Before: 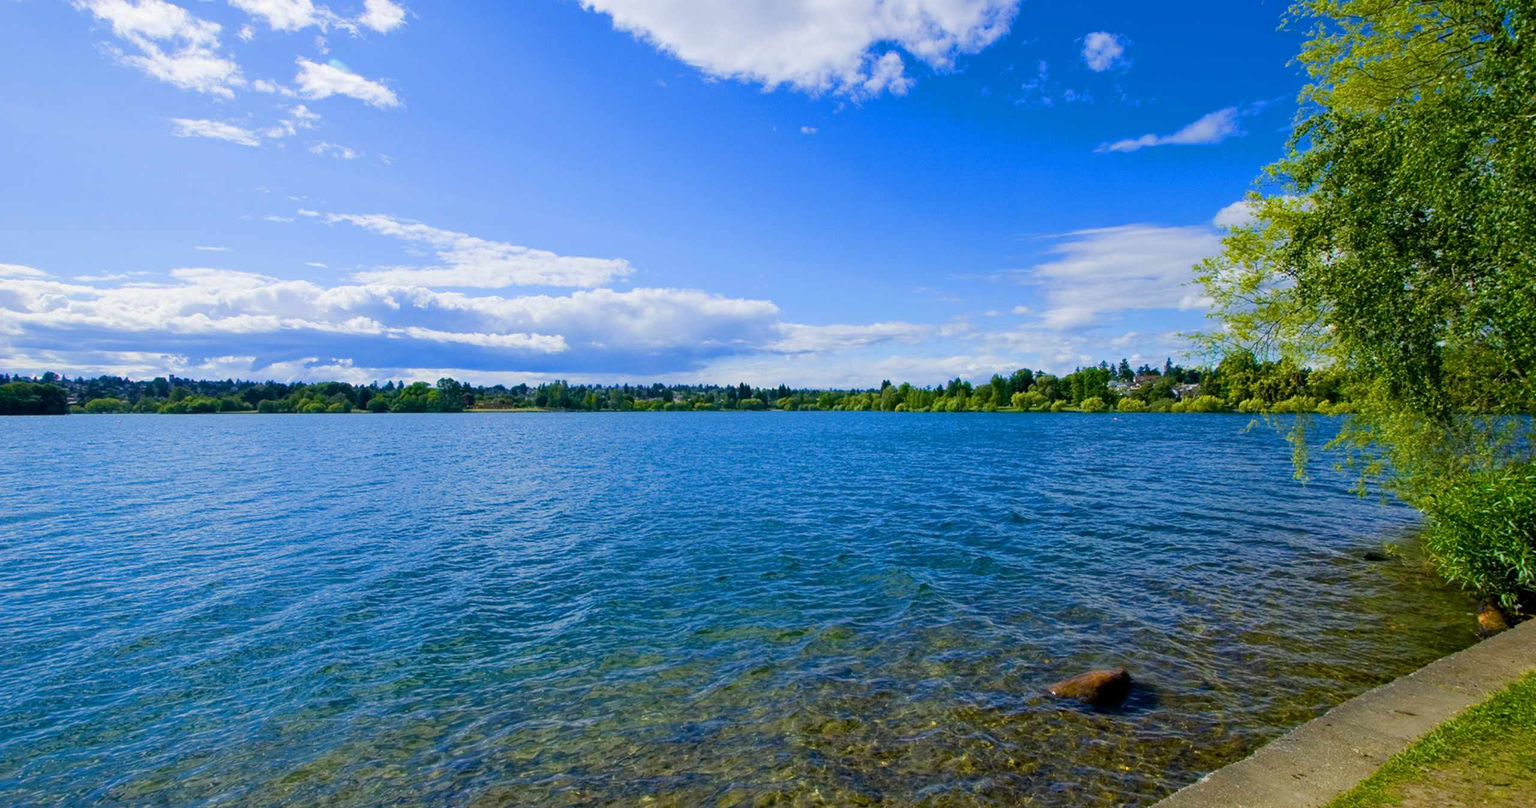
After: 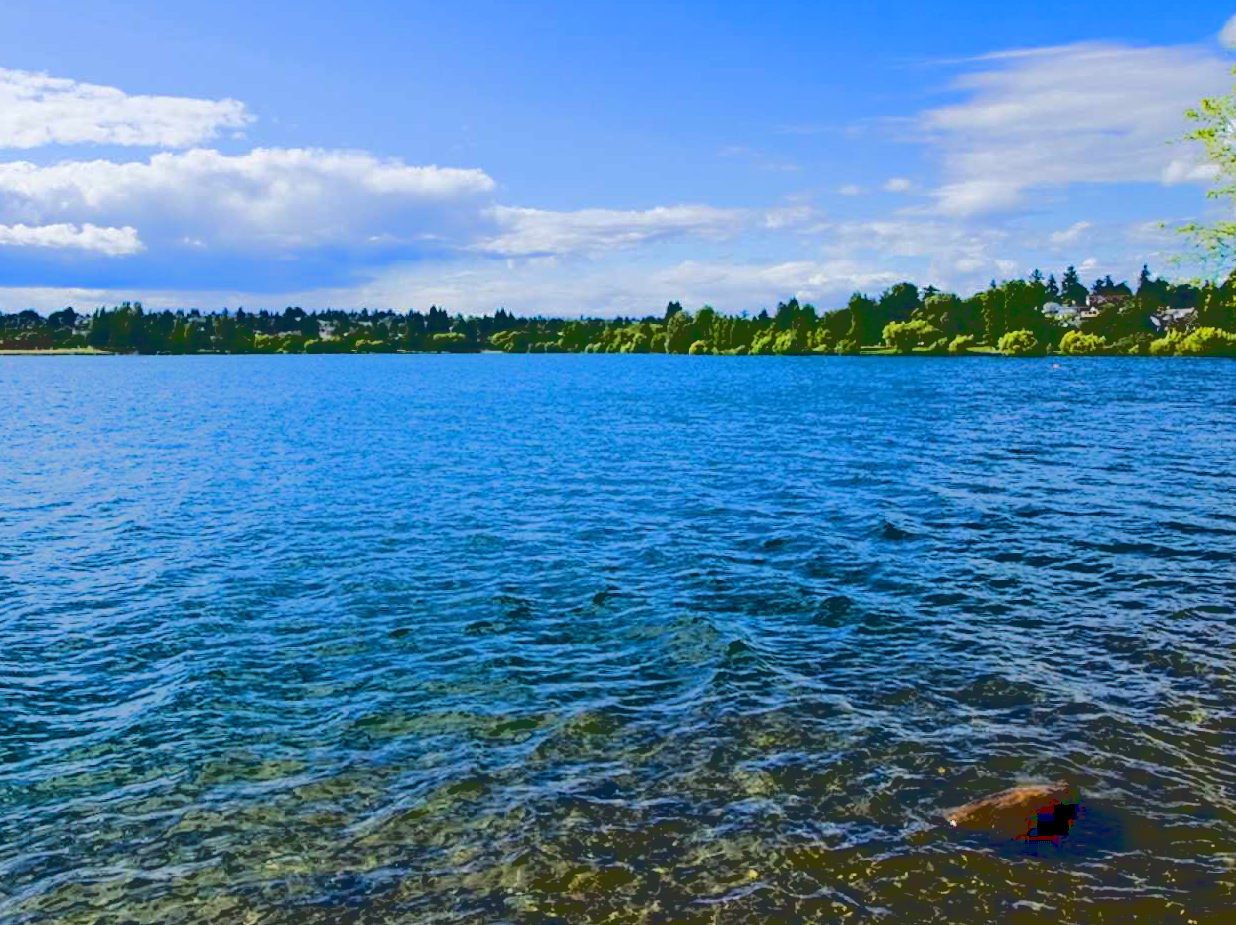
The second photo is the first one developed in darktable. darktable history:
crop: left 31.379%, top 24.658%, right 20.326%, bottom 6.628%
base curve: curves: ch0 [(0.065, 0.026) (0.236, 0.358) (0.53, 0.546) (0.777, 0.841) (0.924, 0.992)], preserve colors average RGB
